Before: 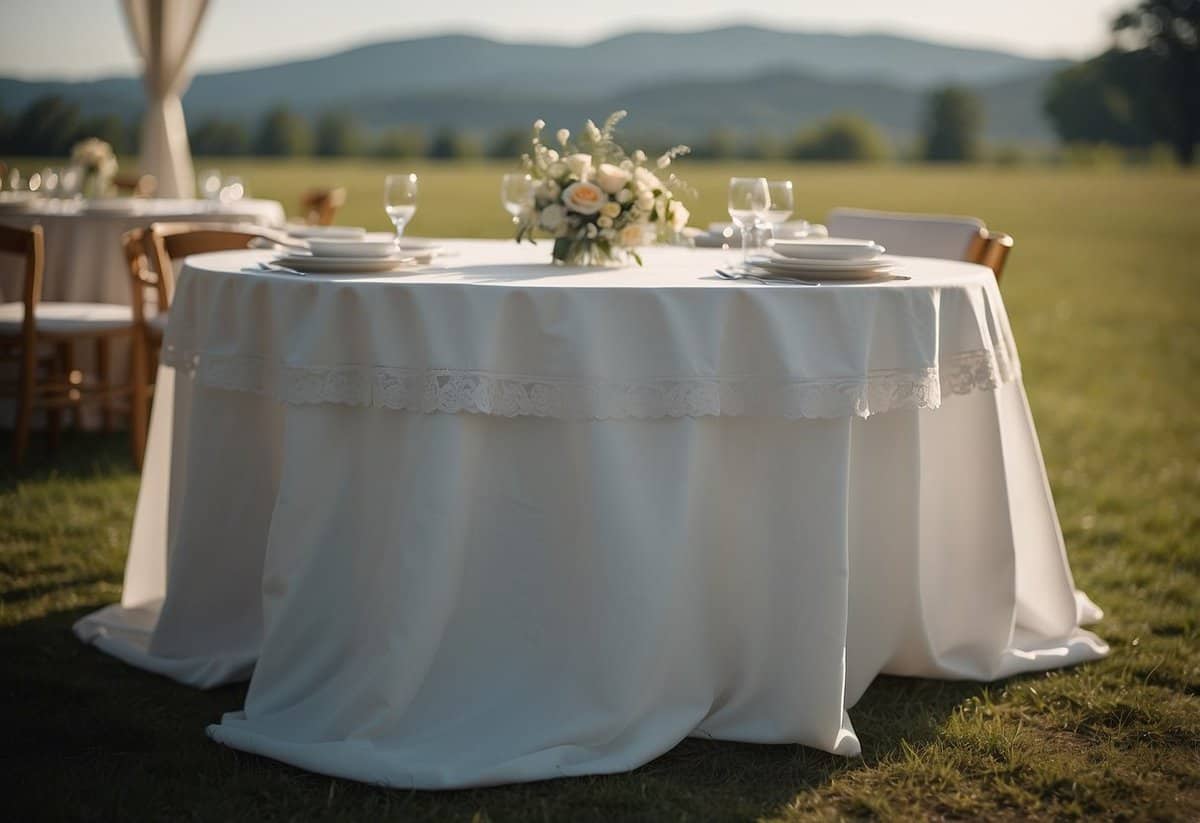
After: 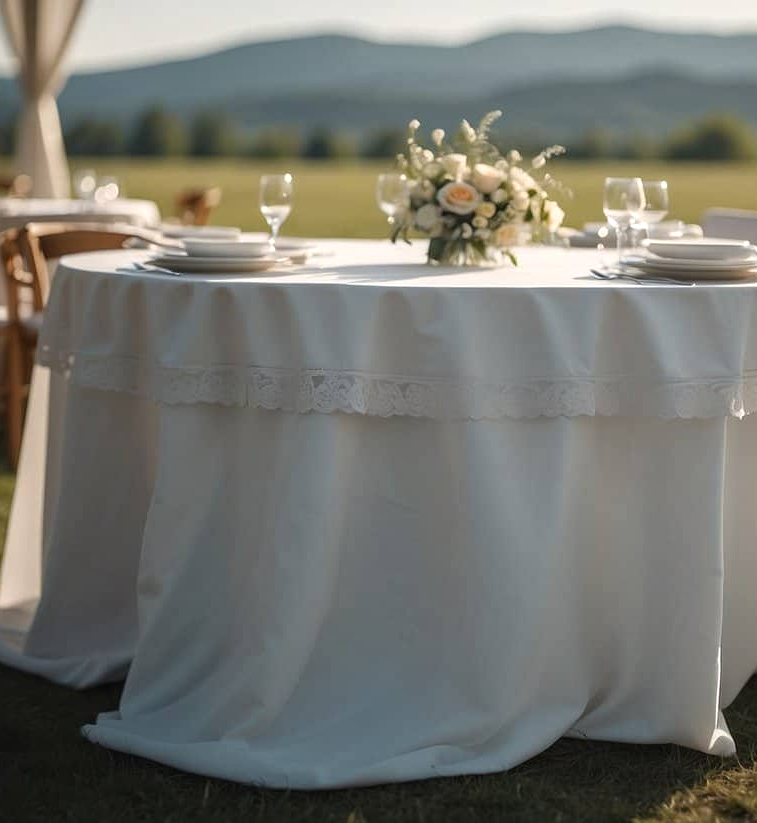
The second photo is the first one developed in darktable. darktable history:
crop: left 10.468%, right 26.445%
exposure: black level correction -0.003, exposure 0.042 EV, compensate highlight preservation false
local contrast: on, module defaults
